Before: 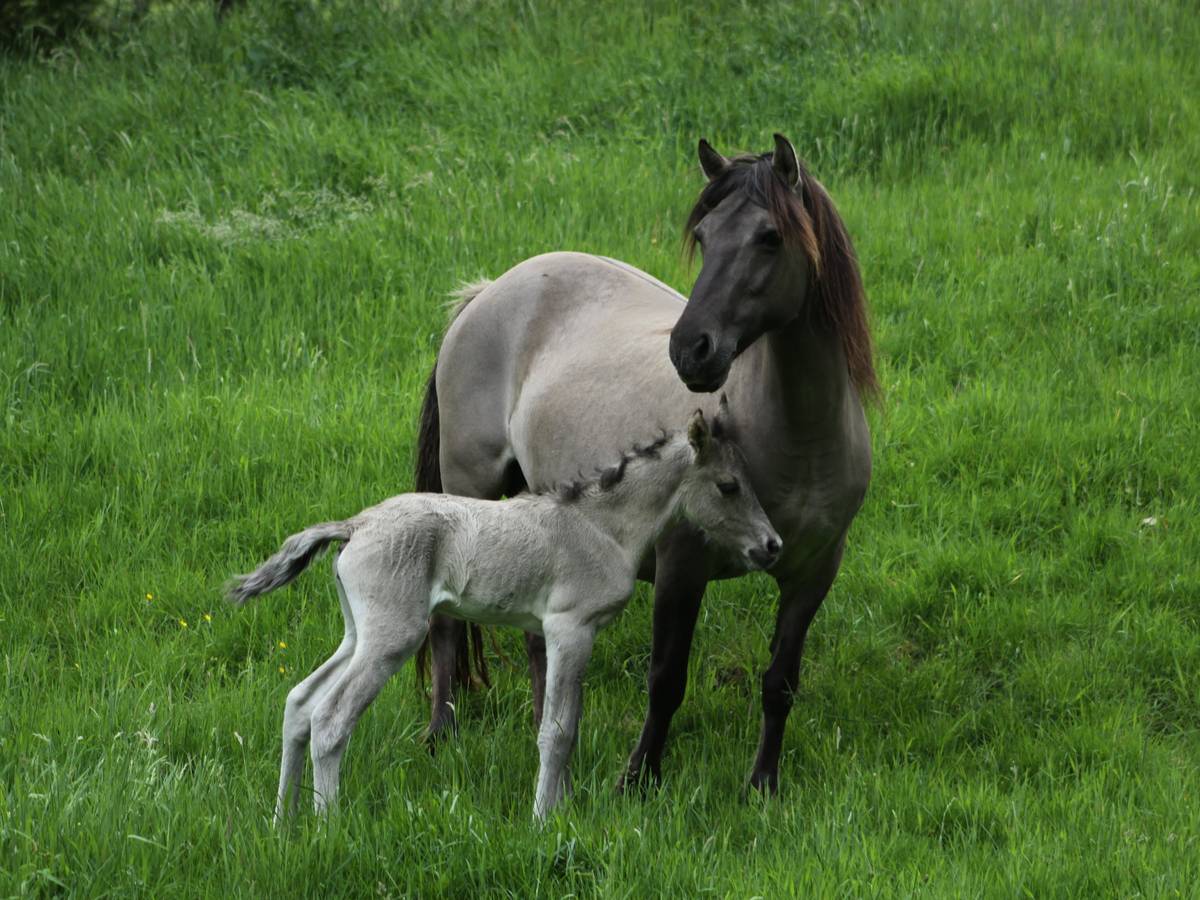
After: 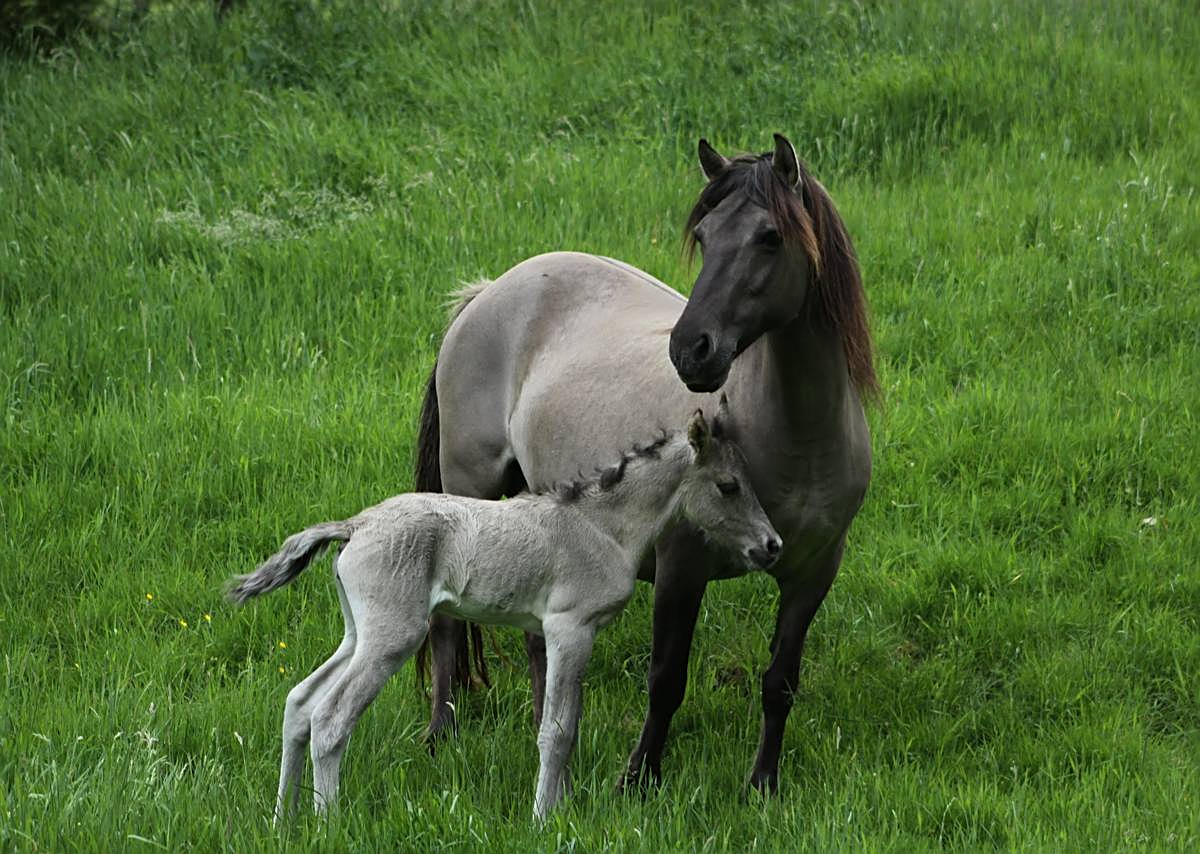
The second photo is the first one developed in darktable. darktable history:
sharpen: on, module defaults
crop and rotate: top 0.006%, bottom 5.025%
